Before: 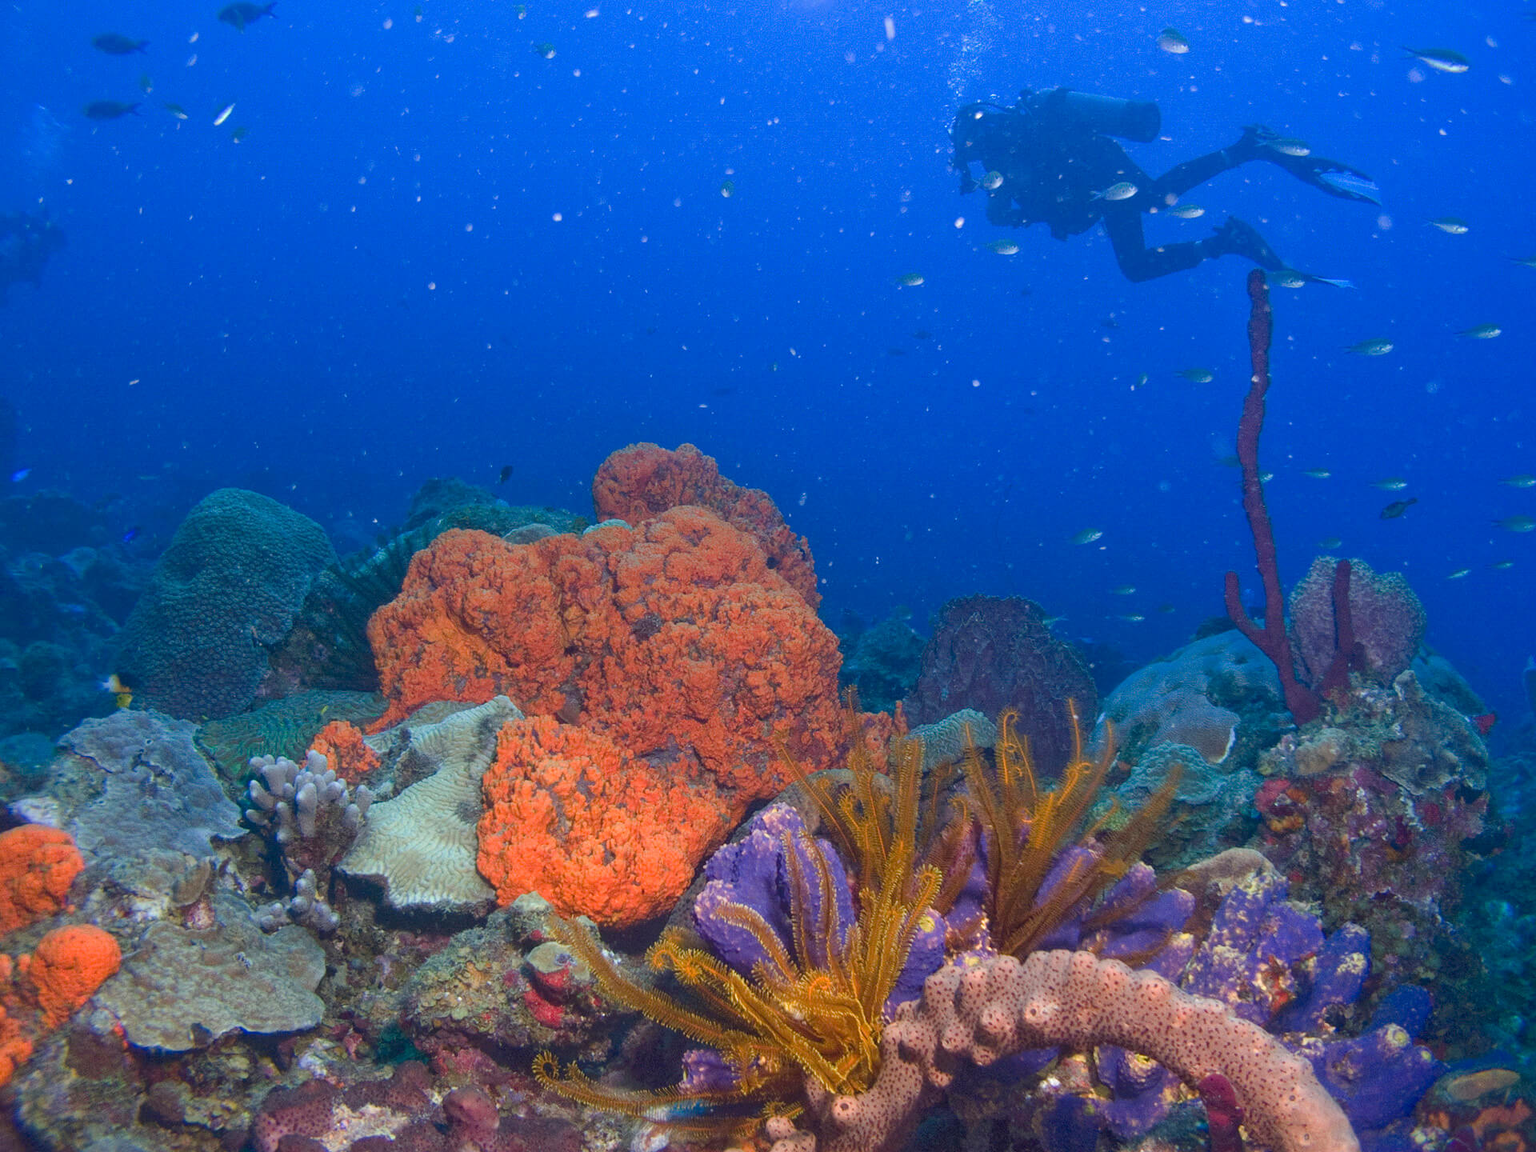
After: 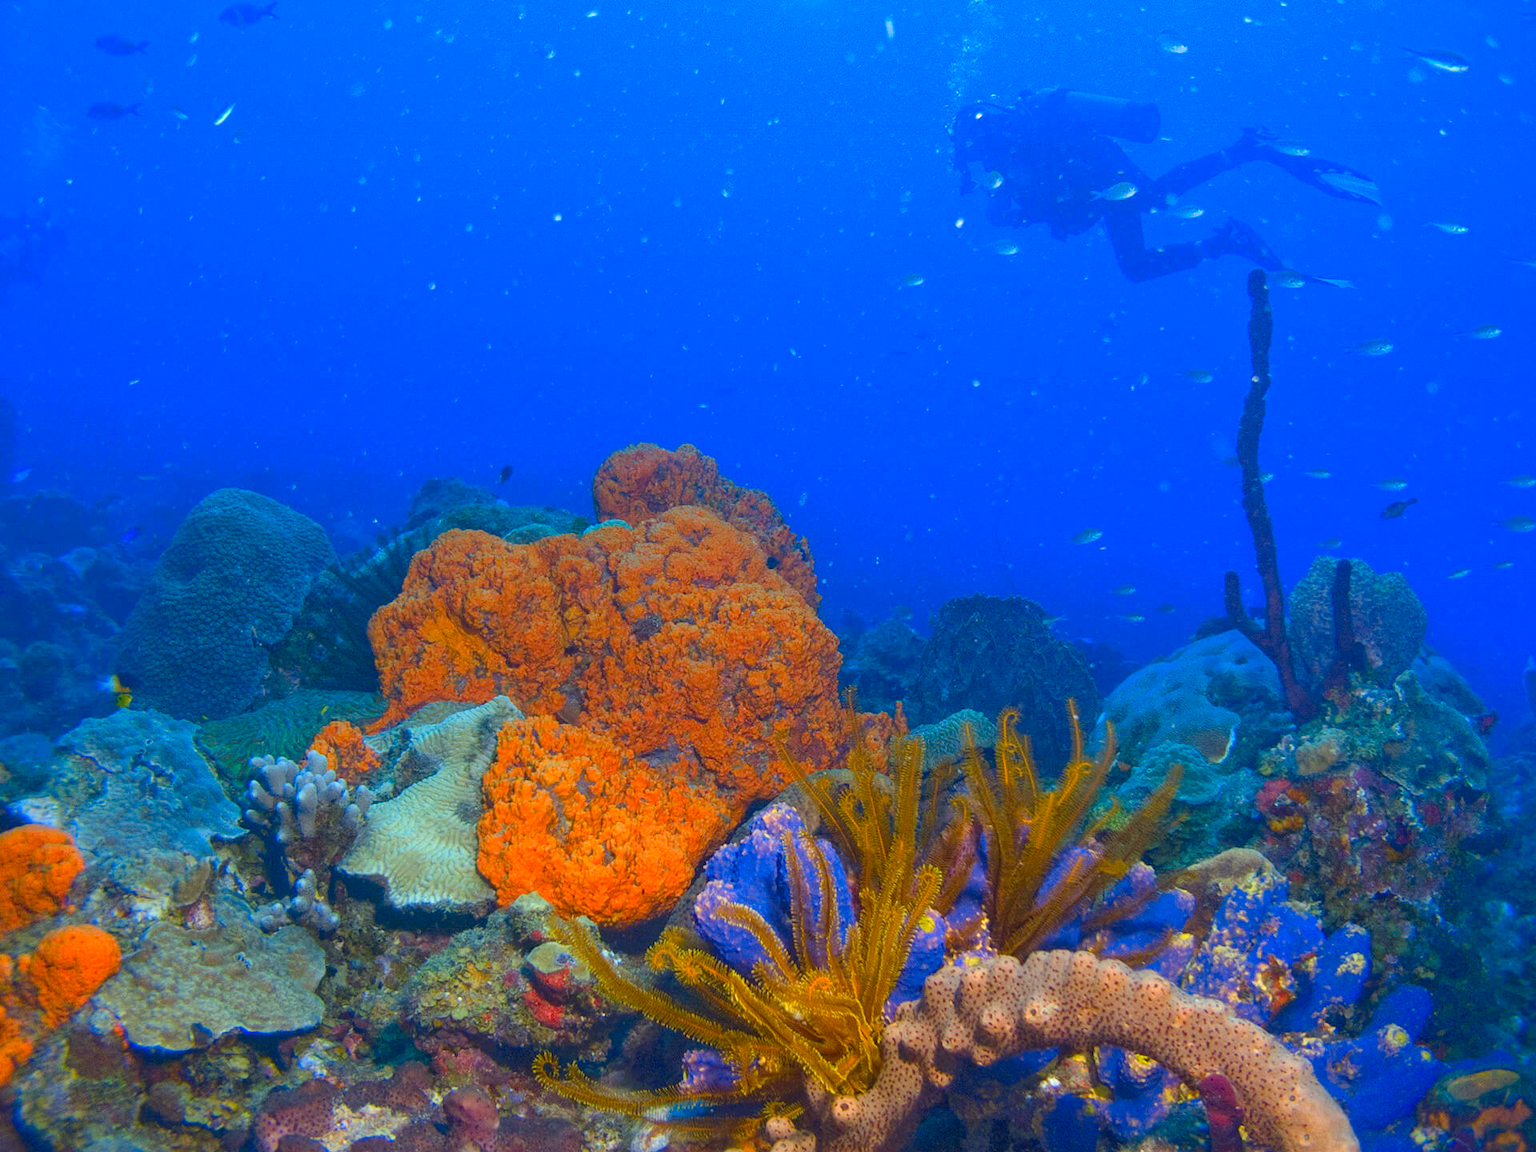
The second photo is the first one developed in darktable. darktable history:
color contrast: green-magenta contrast 0.85, blue-yellow contrast 1.25, unbound 0
color correction: highlights a* -7.33, highlights b* 1.26, shadows a* -3.55, saturation 1.4
